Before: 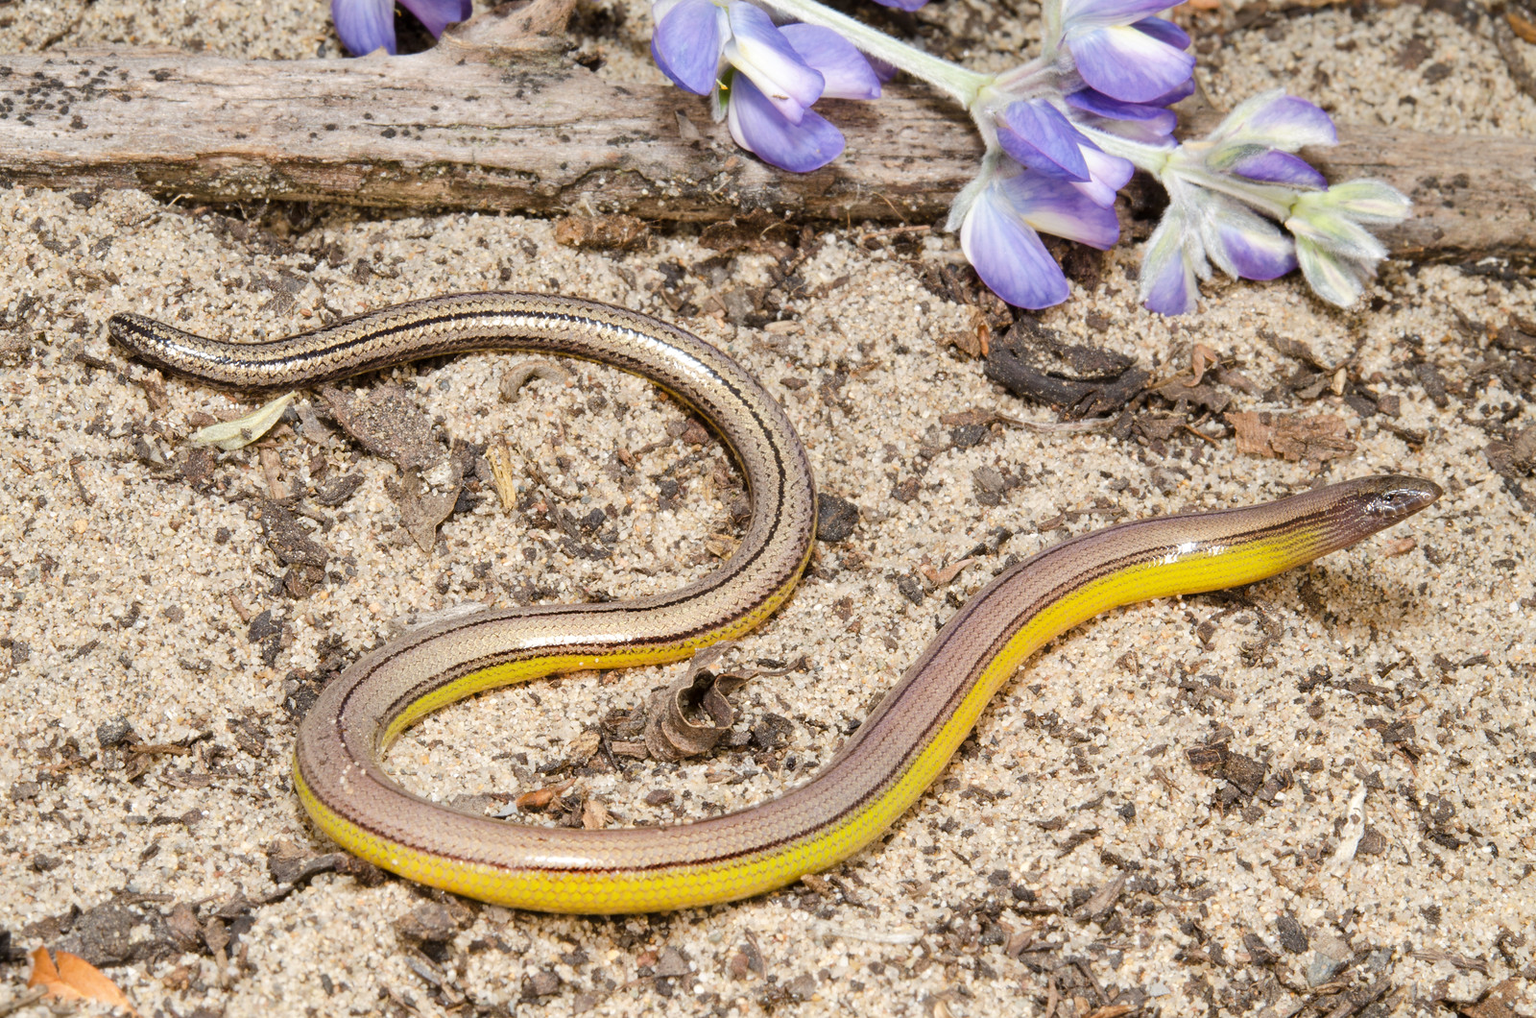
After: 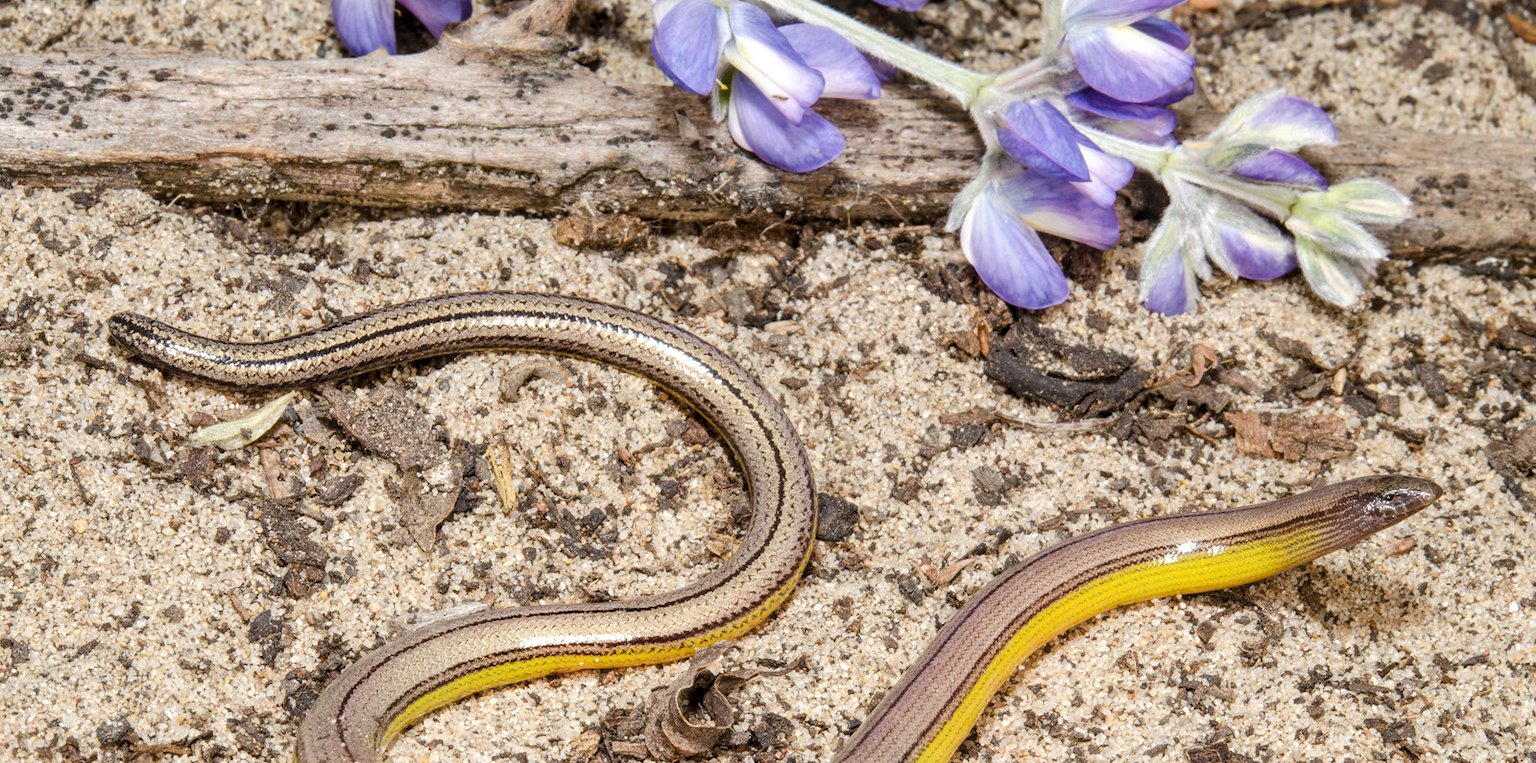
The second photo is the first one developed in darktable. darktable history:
crop: bottom 24.967%
local contrast: on, module defaults
